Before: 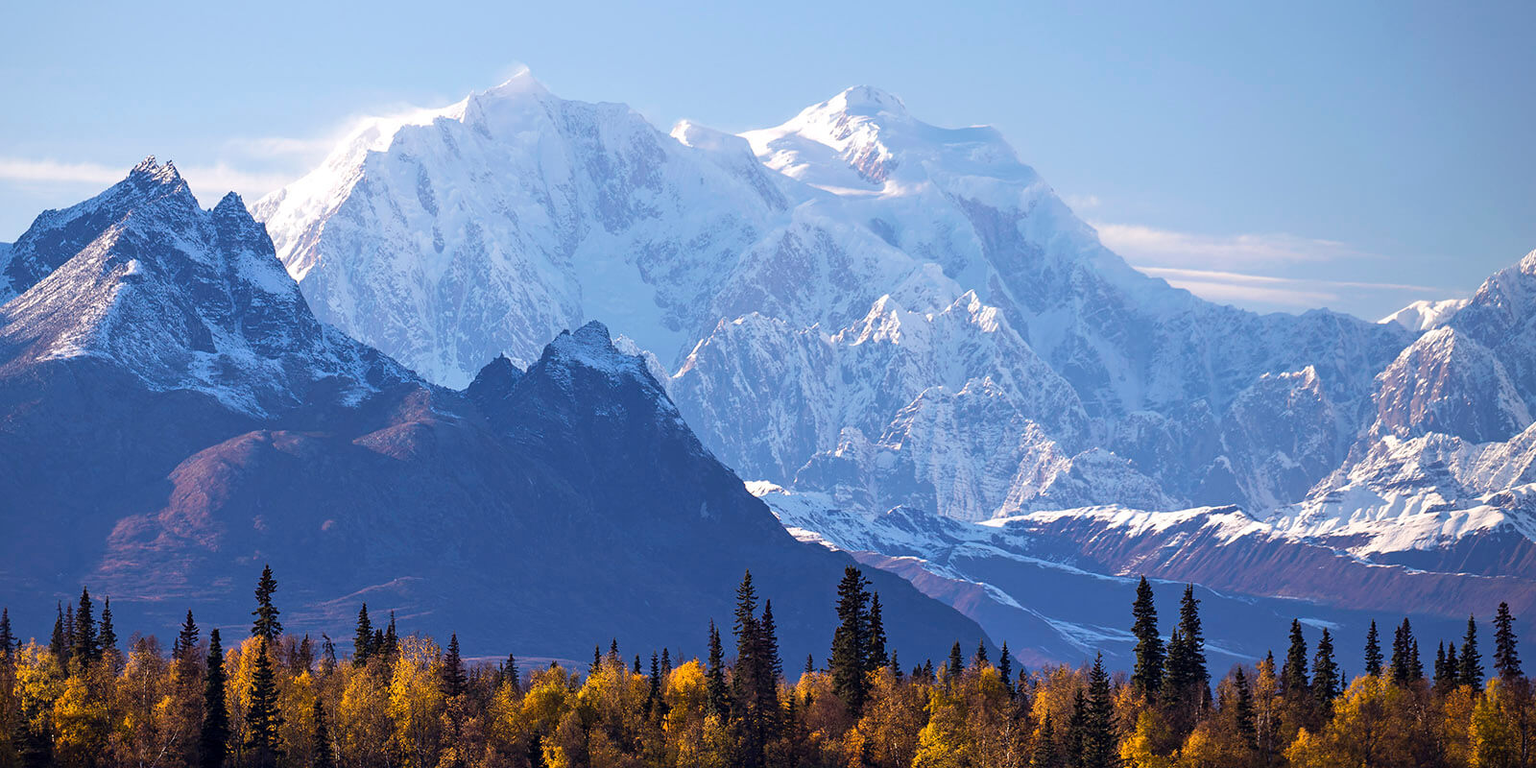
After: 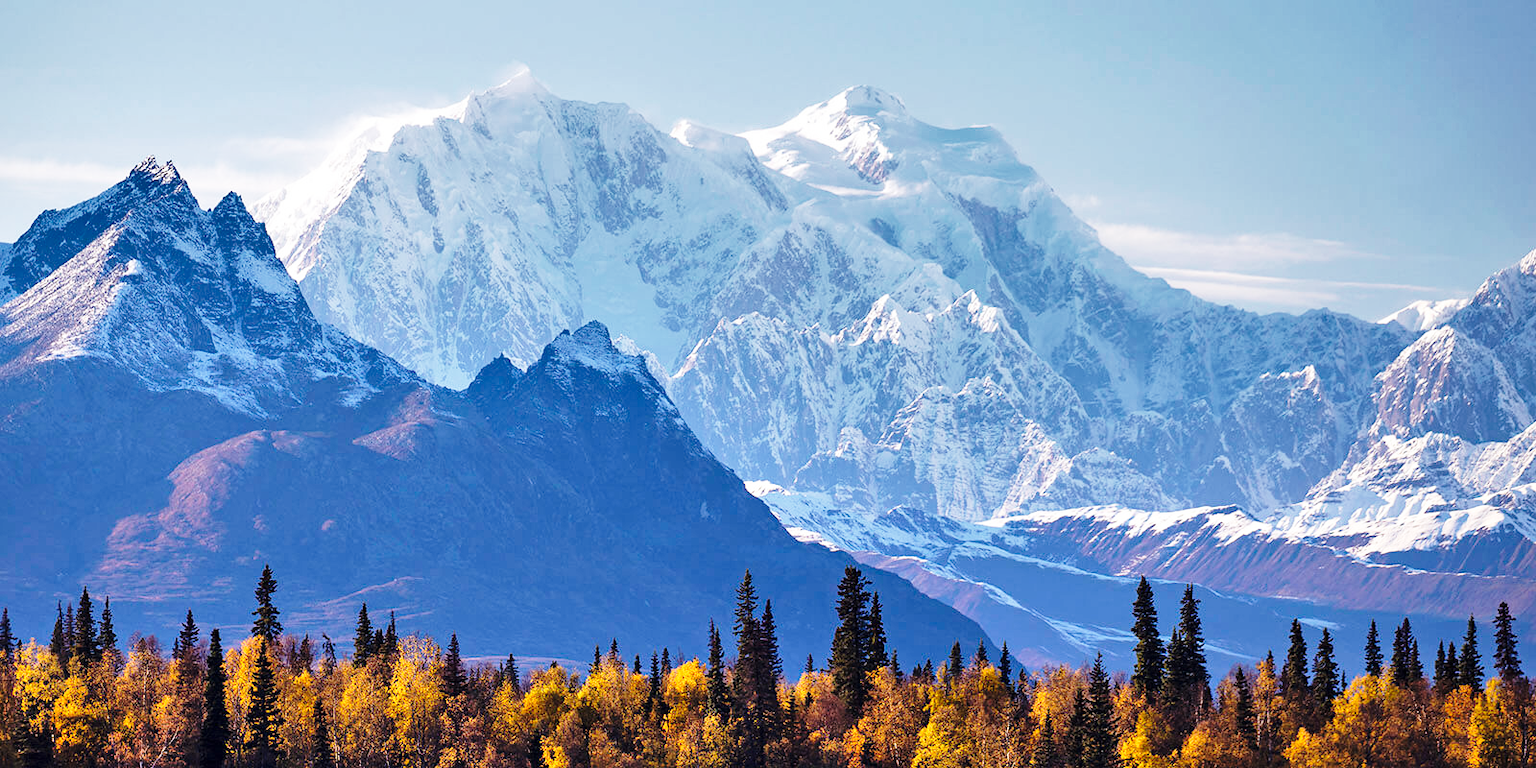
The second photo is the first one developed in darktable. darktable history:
base curve: curves: ch0 [(0, 0) (0.028, 0.03) (0.121, 0.232) (0.46, 0.748) (0.859, 0.968) (1, 1)], preserve colors none
shadows and highlights: shadows 60, highlights -60.23, soften with gaussian
